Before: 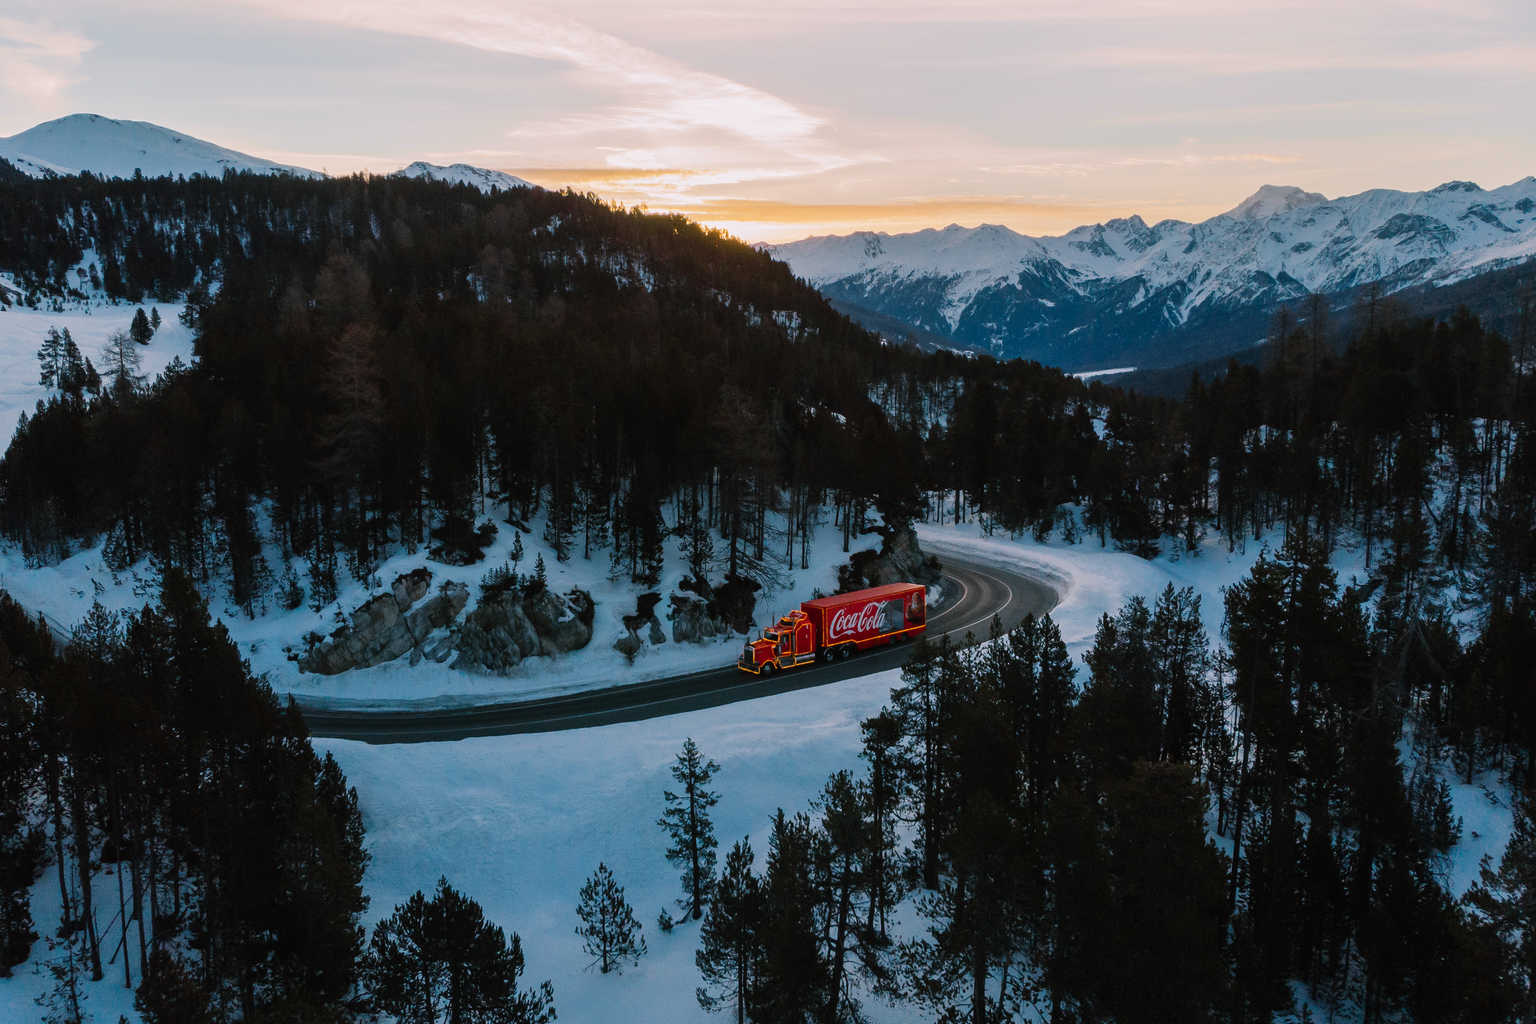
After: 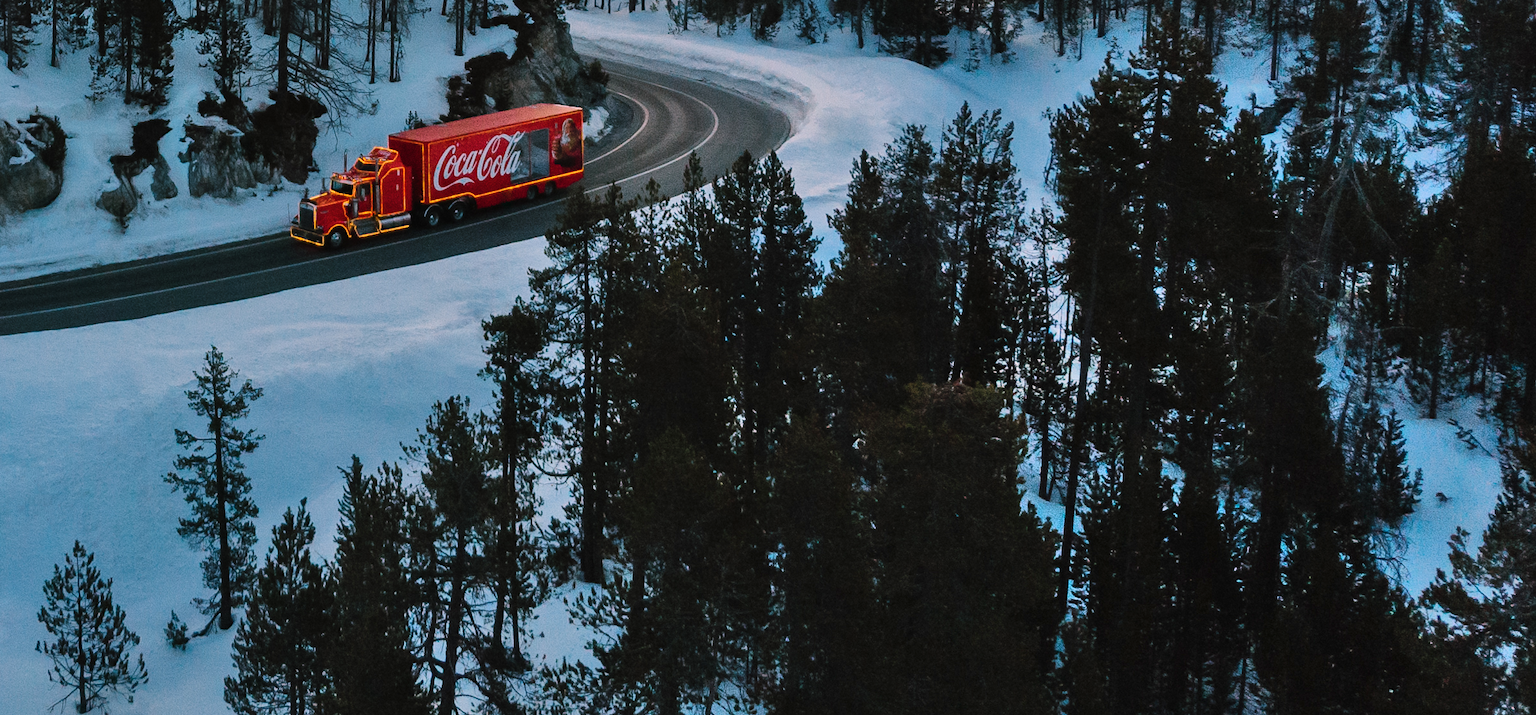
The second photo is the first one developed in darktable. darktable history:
crop and rotate: left 35.965%, top 50.464%, bottom 4.772%
exposure: exposure 0.174 EV, compensate highlight preservation false
shadows and highlights: shadows 48.05, highlights -41.36, soften with gaussian
